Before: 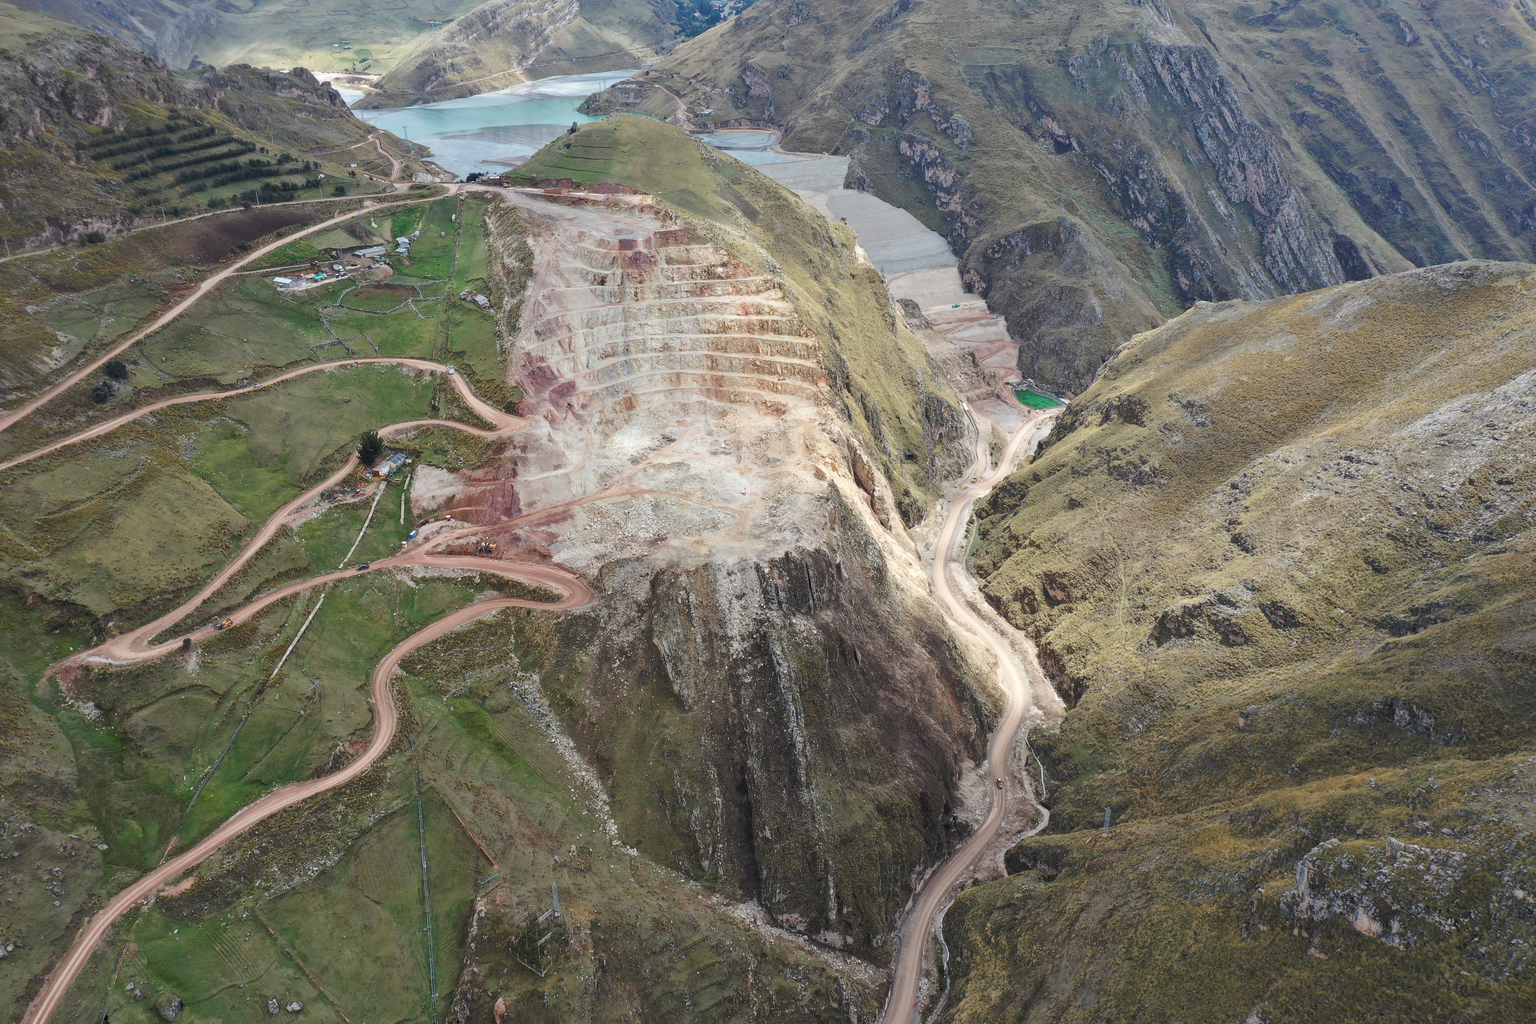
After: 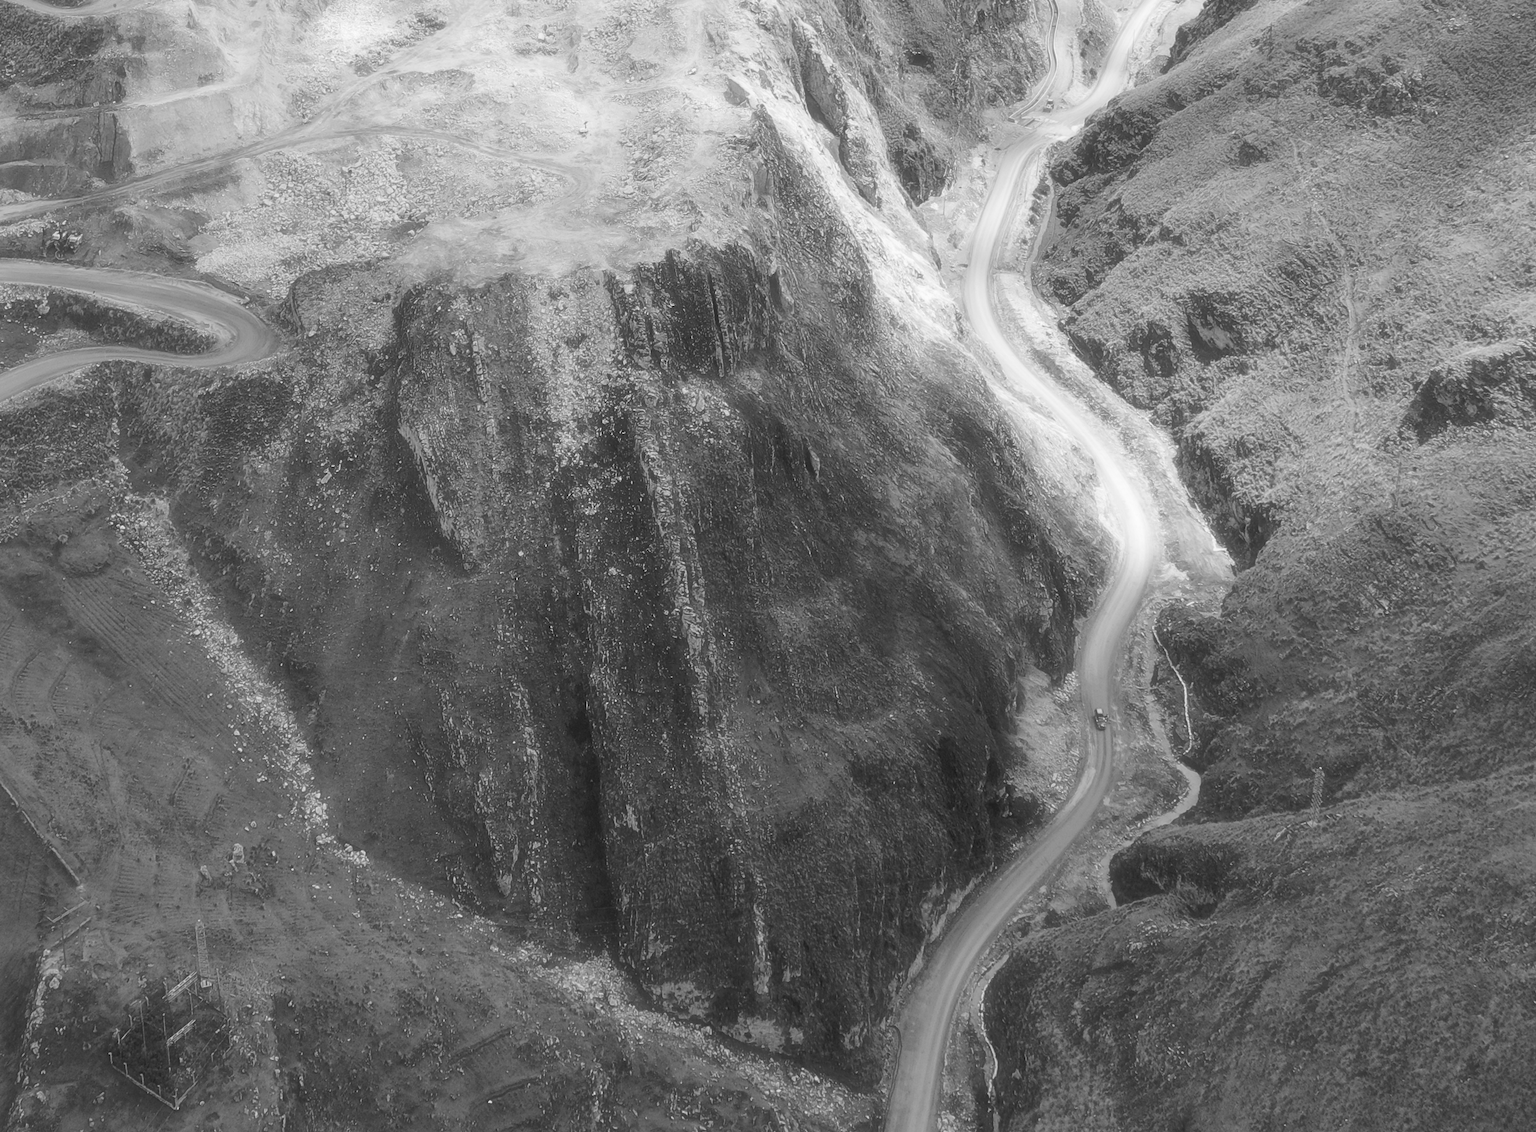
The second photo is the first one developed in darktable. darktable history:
monochrome: on, module defaults
soften: size 19.52%, mix 20.32%
crop: left 29.672%, top 41.786%, right 20.851%, bottom 3.487%
